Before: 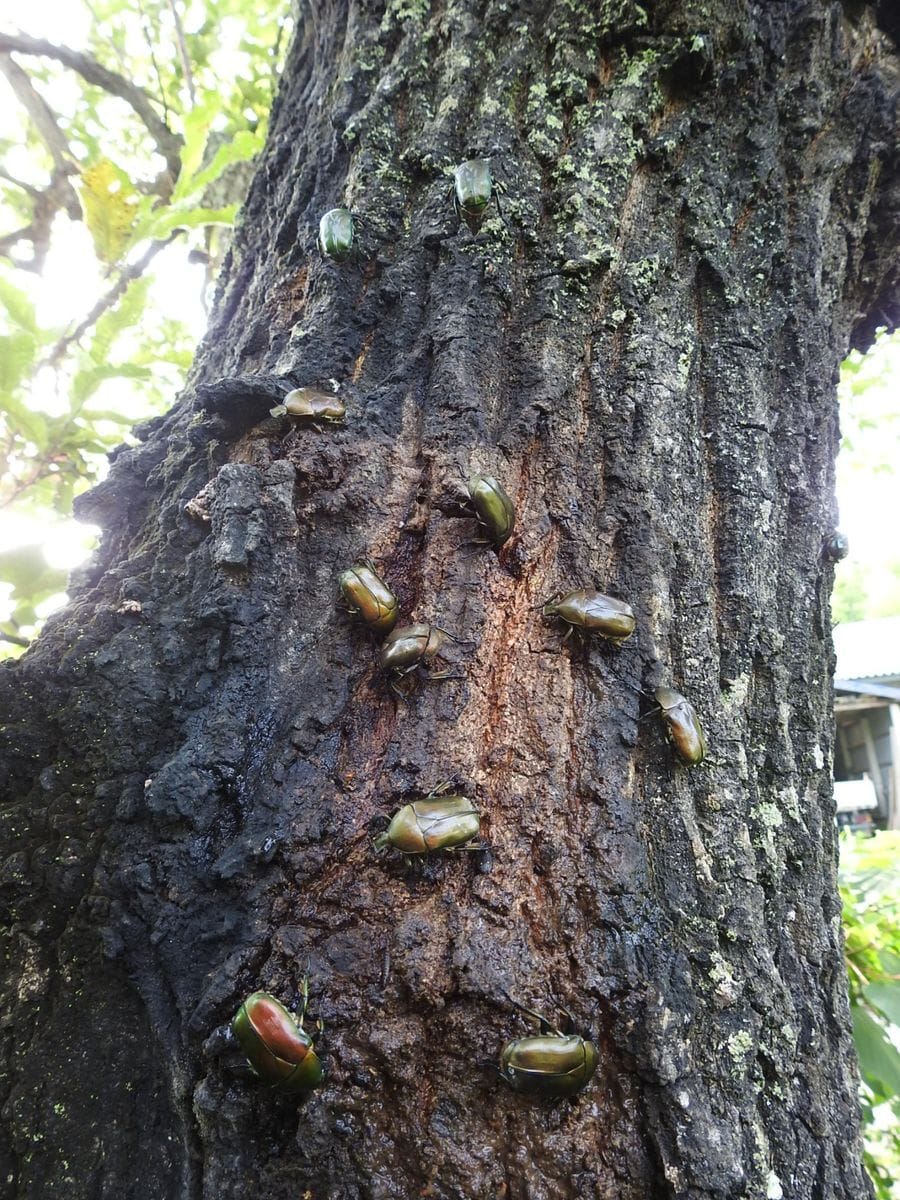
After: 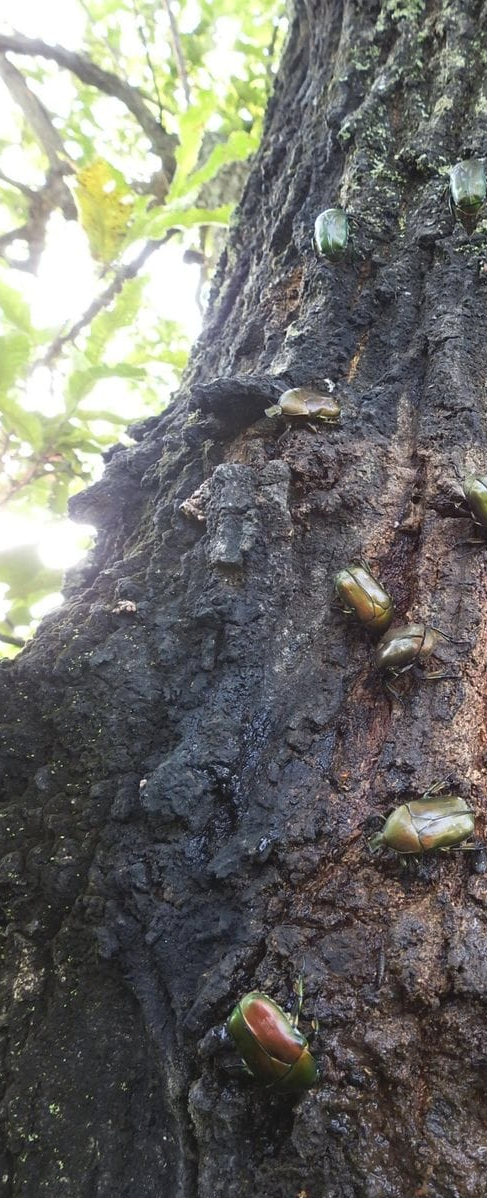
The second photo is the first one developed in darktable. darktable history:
tone curve: curves: ch0 [(0, 0.042) (0.129, 0.18) (0.501, 0.497) (1, 1)], preserve colors none
crop: left 0.605%, right 45.28%, bottom 0.09%
